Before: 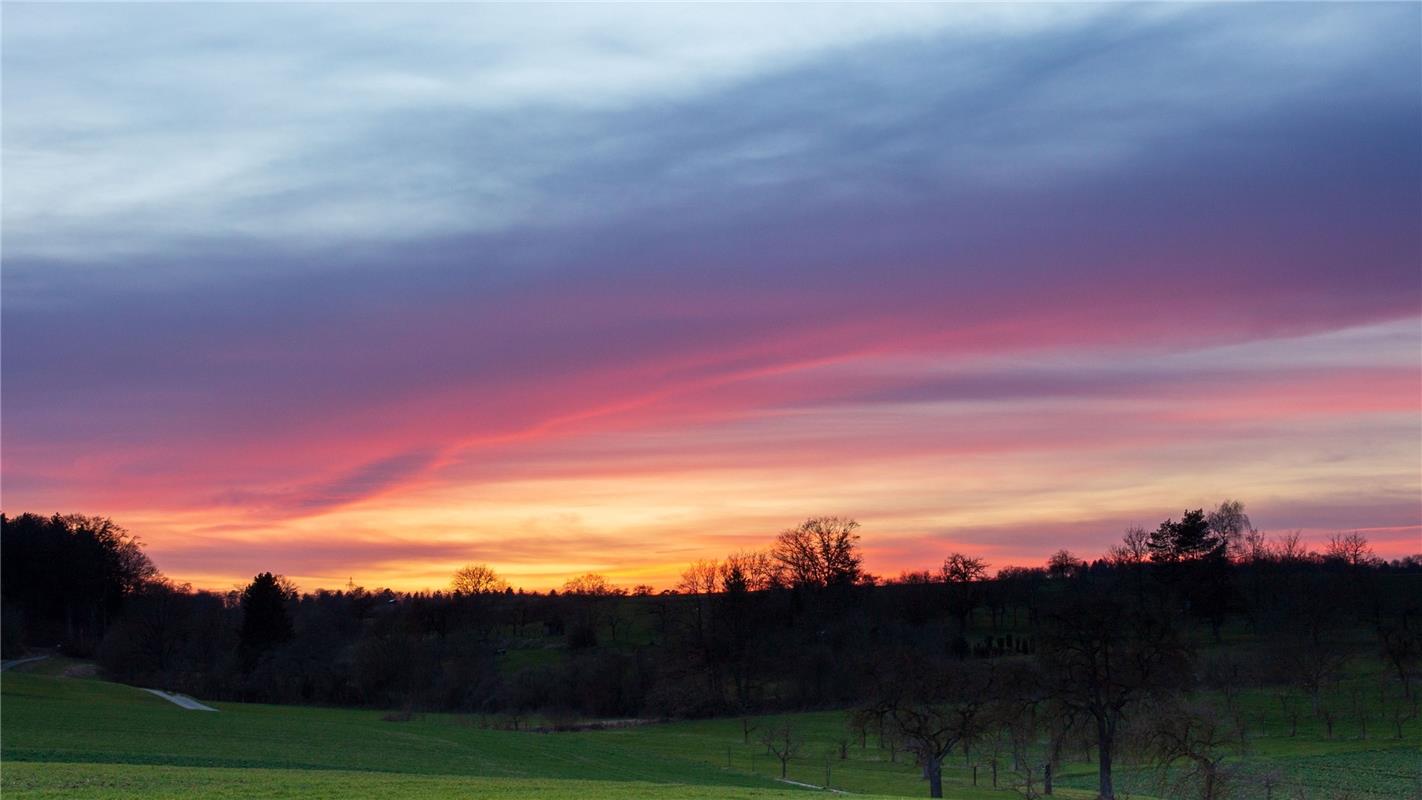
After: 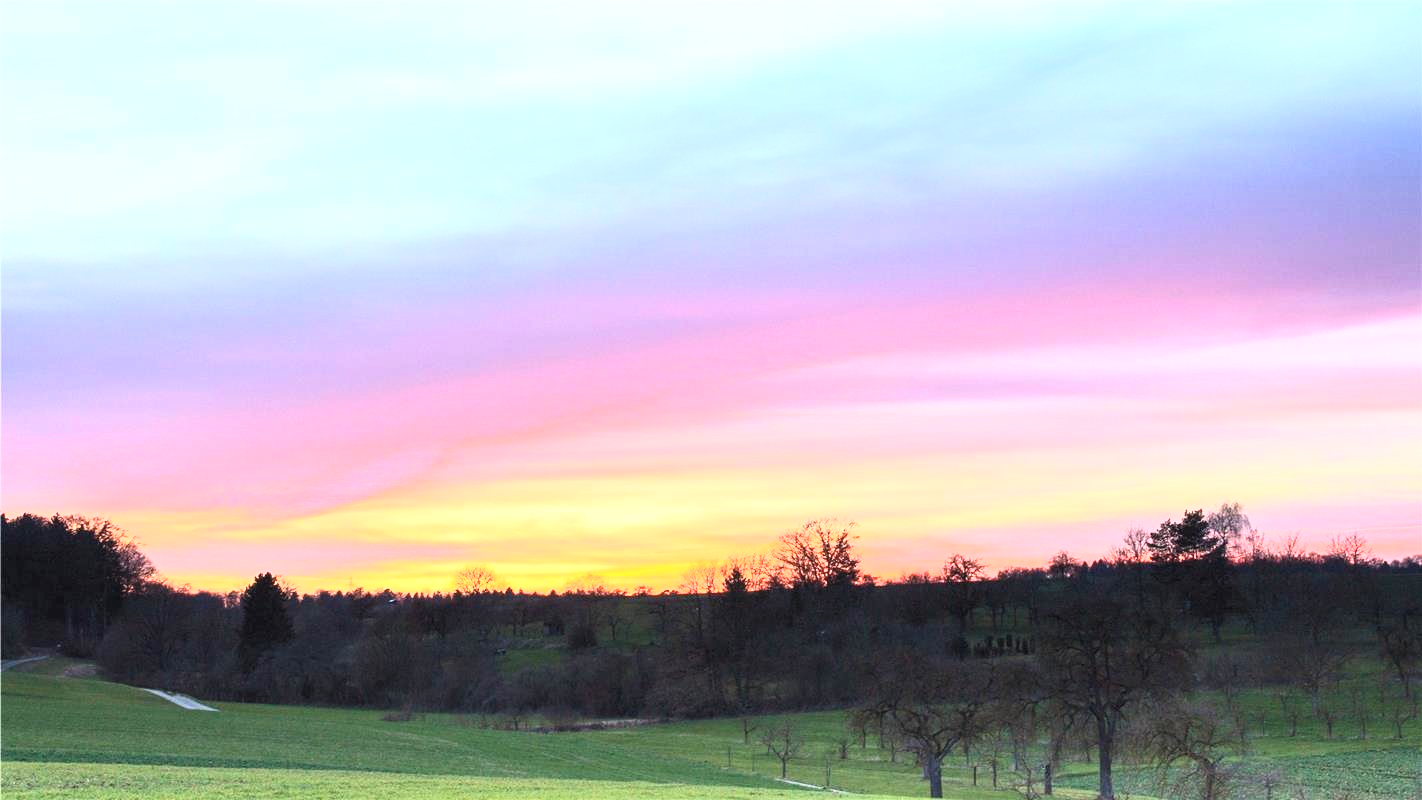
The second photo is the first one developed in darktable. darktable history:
exposure: black level correction 0, exposure 1.032 EV, compensate exposure bias true, compensate highlight preservation false
contrast brightness saturation: contrast 0.375, brightness 0.519
